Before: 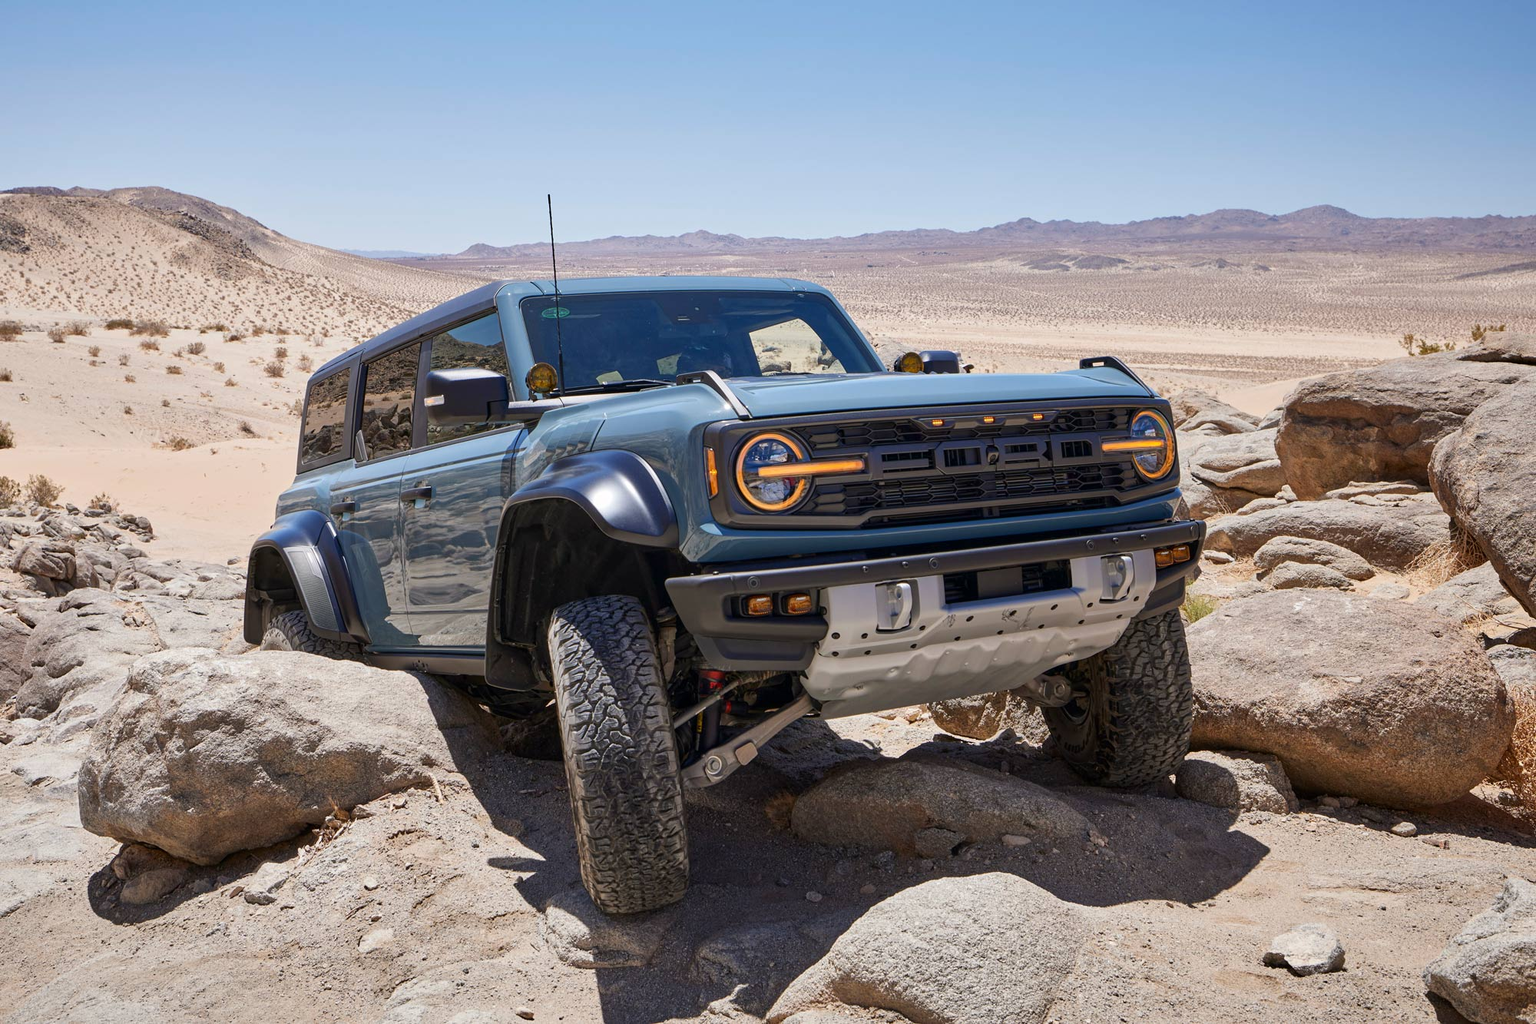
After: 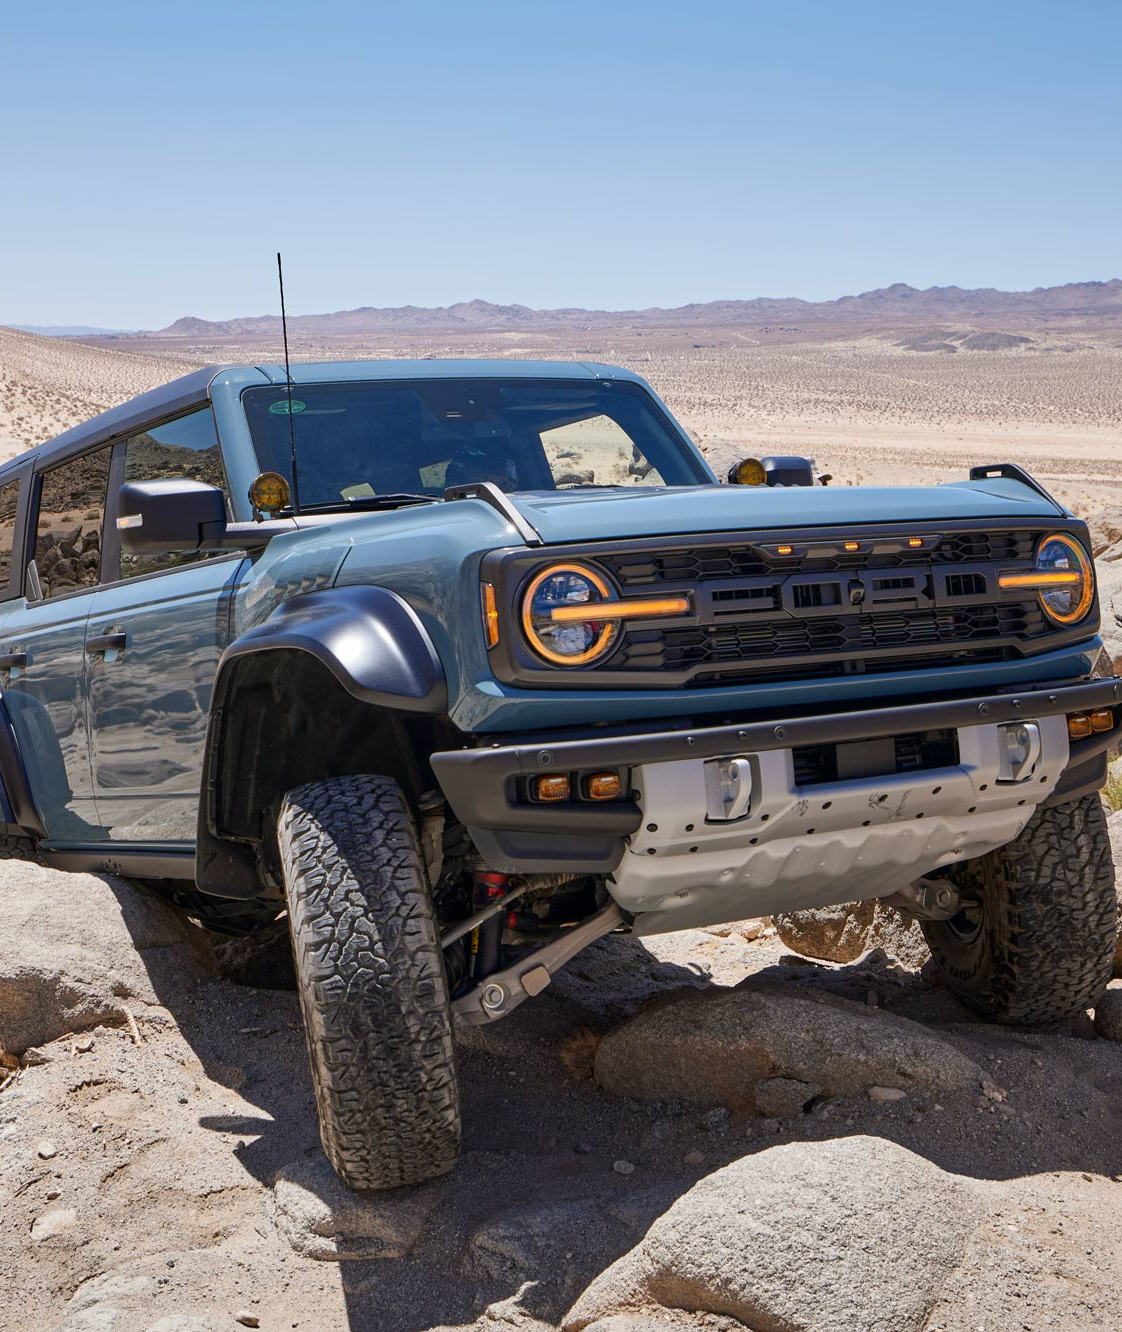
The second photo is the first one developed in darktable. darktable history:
crop: left 21.836%, right 22.029%, bottom 0.003%
